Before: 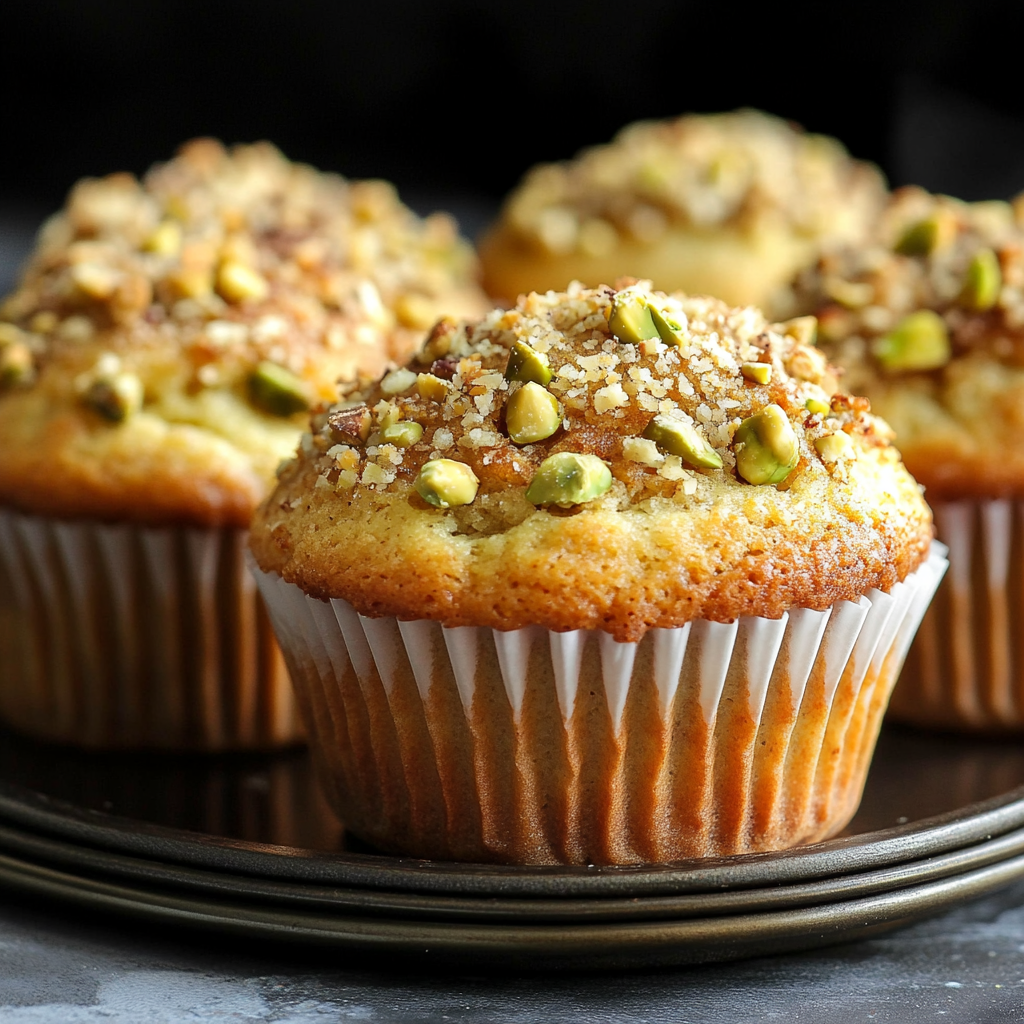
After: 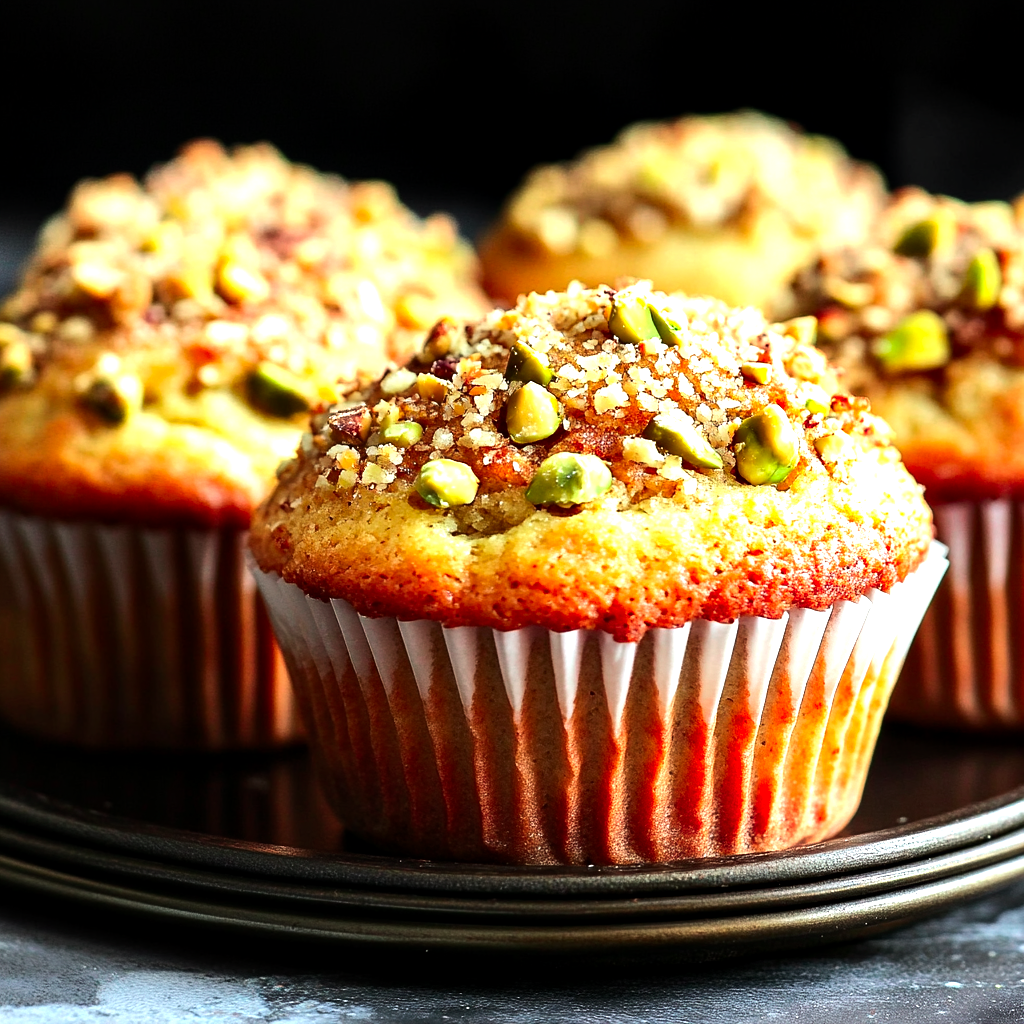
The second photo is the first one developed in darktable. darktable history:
color contrast: green-magenta contrast 1.73, blue-yellow contrast 1.15
tone equalizer: -8 EV -1.08 EV, -7 EV -1.01 EV, -6 EV -0.867 EV, -5 EV -0.578 EV, -3 EV 0.578 EV, -2 EV 0.867 EV, -1 EV 1.01 EV, +0 EV 1.08 EV, edges refinement/feathering 500, mask exposure compensation -1.57 EV, preserve details no
contrast equalizer: octaves 7, y [[0.6 ×6], [0.55 ×6], [0 ×6], [0 ×6], [0 ×6]], mix 0.15
